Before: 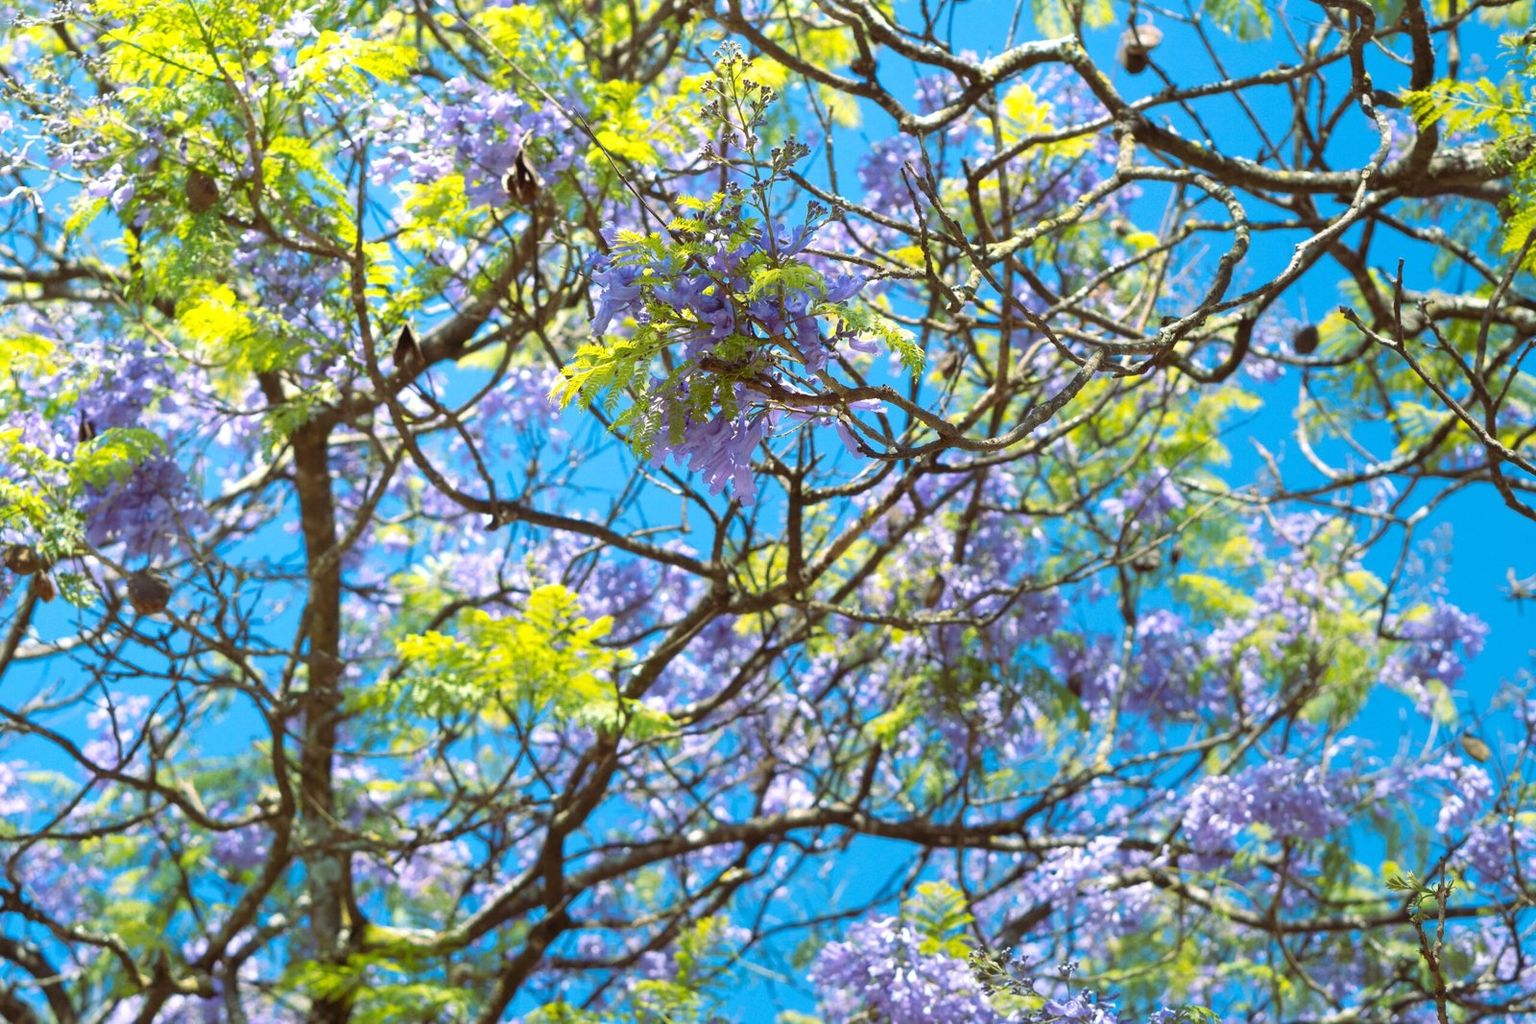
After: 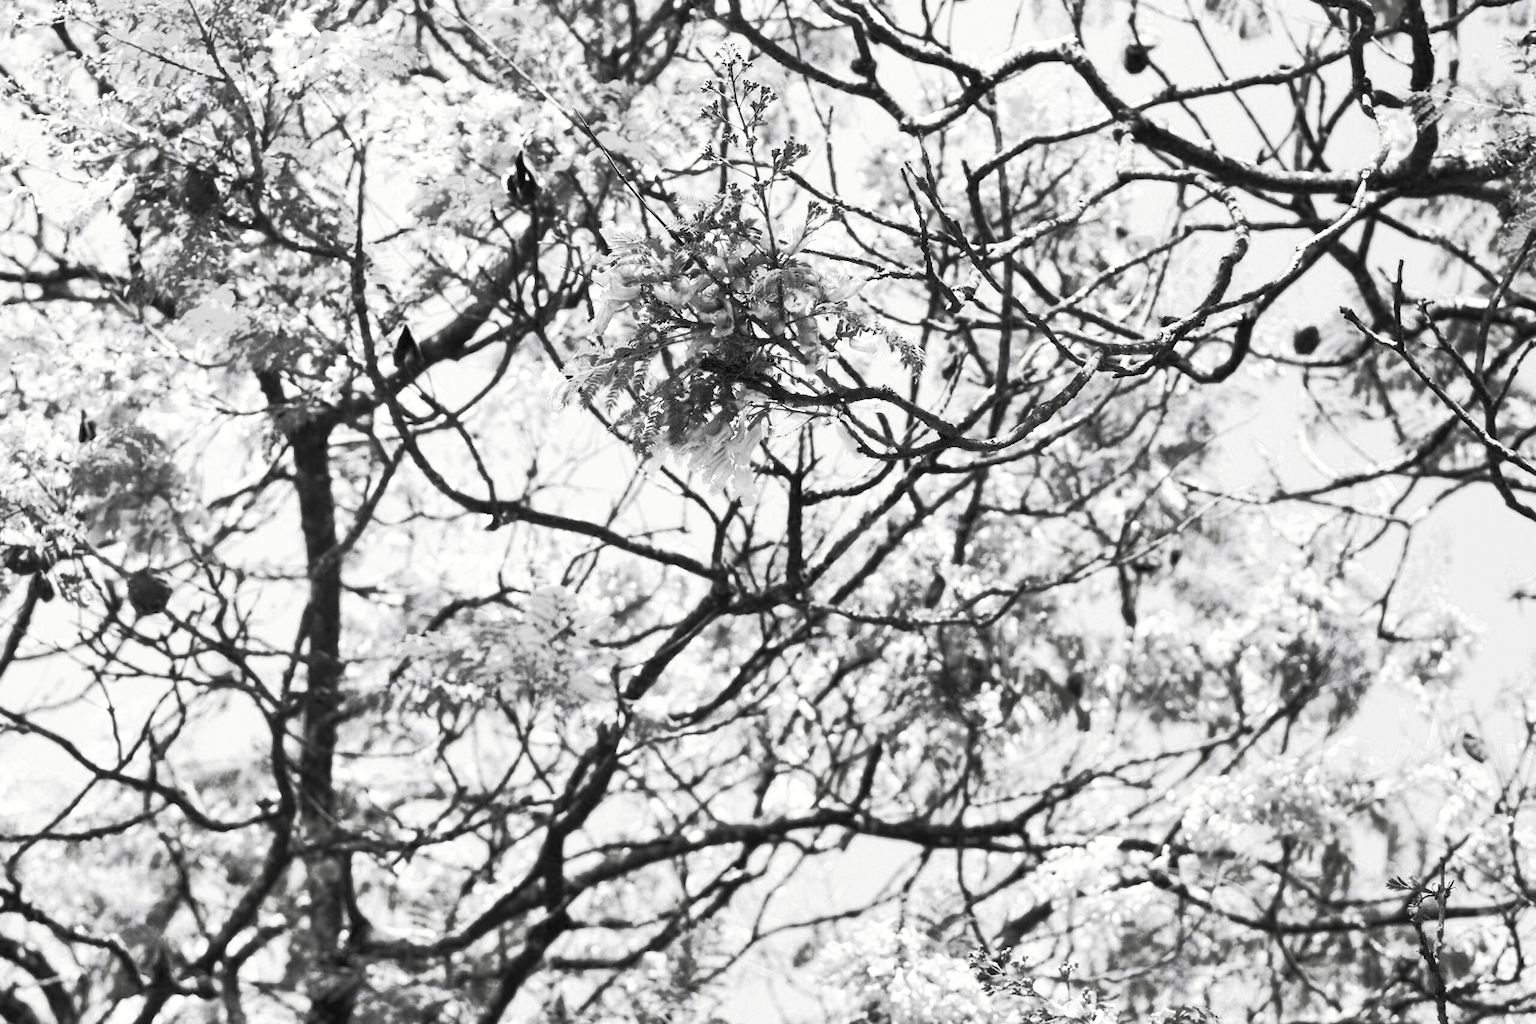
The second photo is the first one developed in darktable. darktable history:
tone curve: curves: ch0 [(0, 0) (0.003, 0.003) (0.011, 0.008) (0.025, 0.018) (0.044, 0.04) (0.069, 0.062) (0.1, 0.09) (0.136, 0.121) (0.177, 0.158) (0.224, 0.197) (0.277, 0.255) (0.335, 0.314) (0.399, 0.391) (0.468, 0.496) (0.543, 0.683) (0.623, 0.801) (0.709, 0.883) (0.801, 0.94) (0.898, 0.984) (1, 1)], preserve colors none
color look up table: target L [89.53, 71.1, 88.82, 86.7, 74.42, 48.36, 58.64, 58.64, 37.12, 23.52, 200.09, 100, 54.76, 67, 39.49, 56.32, 43.8, 34.03, 56.7, 33.18, 39.49, 43.39, 1.097, 14.68, 11.76, 5.464, 0.548, 79.52, 75.52, 85.98, 83.12, 62.72, 79.52, 58.12, 72.94, 37.82, 30.59, 39.49, 11.26, 91.64, 100, 100, 91.64, 85.27, 69.61, 84.56, 58.38, 63.22, 35.44], target a [-0.003, 0, -0.101, -0.003, -0.003, 0.001, 0, 0, 0.001, 0, 0, -0.653, 0.001, 0, 0, 0.001, 0.001, 0, 0.001, 0, 0, 0.001, 0 ×5, -0.003, 0, -0.003, -0.003, 0.001, -0.003, 0.001, -0.001, 0 ×4, -0.1, -0.653, -0.653, -0.1, -0.003, 0, -0.003, 0.001, 0, 0.001], target b [0.026, 0.004, 1.248, 0.027, 0.028, -0.008, -0.002, -0.002, -0.004, -0.003, 0, 8.394, -0.006, 0.005, 0, -0.006, -0.006, -0.001, -0.006, -0.001, 0, -0.007, 0, -0.001, 0, 0.003, 0, 0.027, 0.004, 0.027, 0.027, -0.003, 0.027, -0.002, 0.005, -0.001, -0.001, 0, 0, 1.239, 8.394, 8.394, 1.239, 0.027, 0.004, 0.027, -0.002, -0.002, -0.004], num patches 49
